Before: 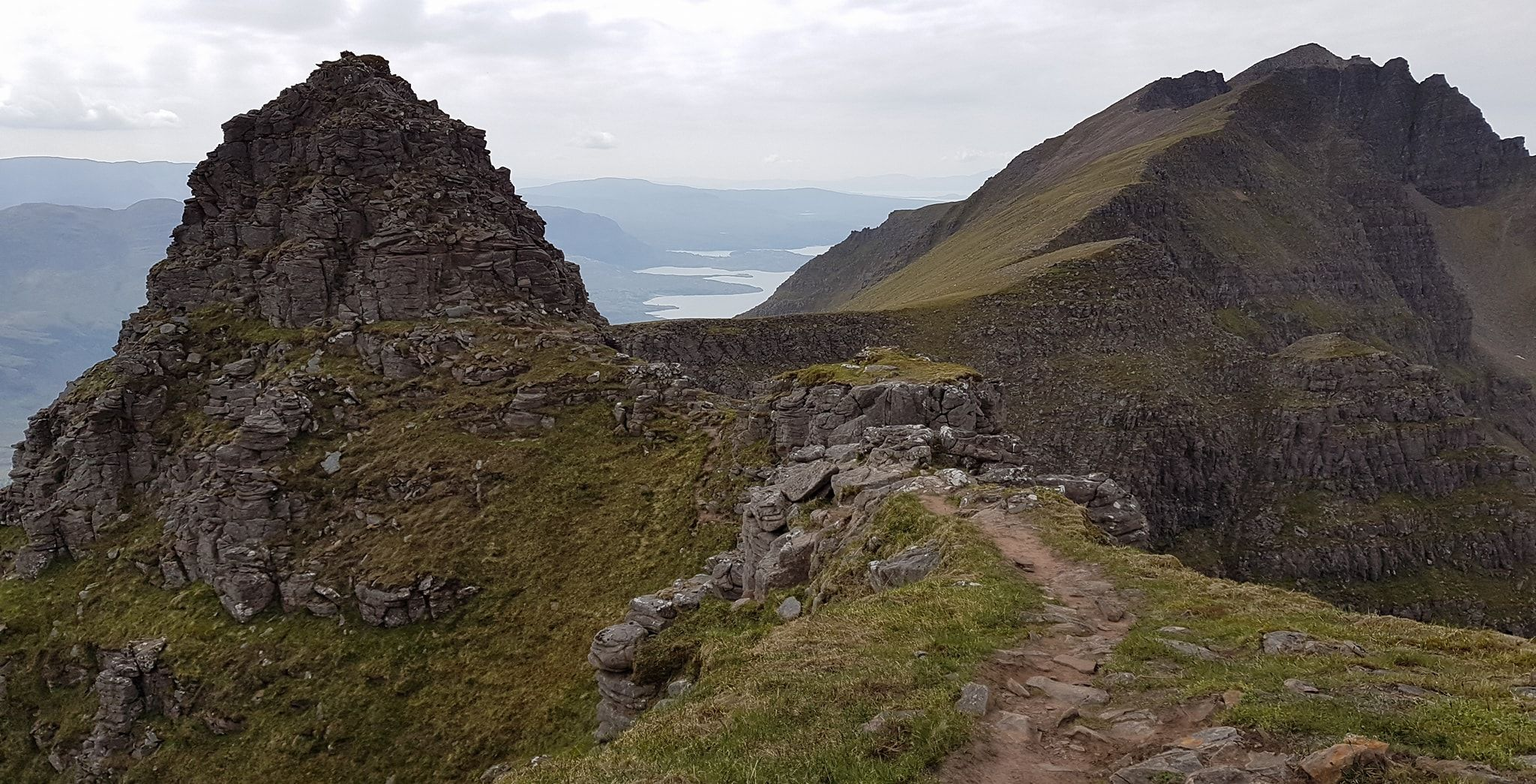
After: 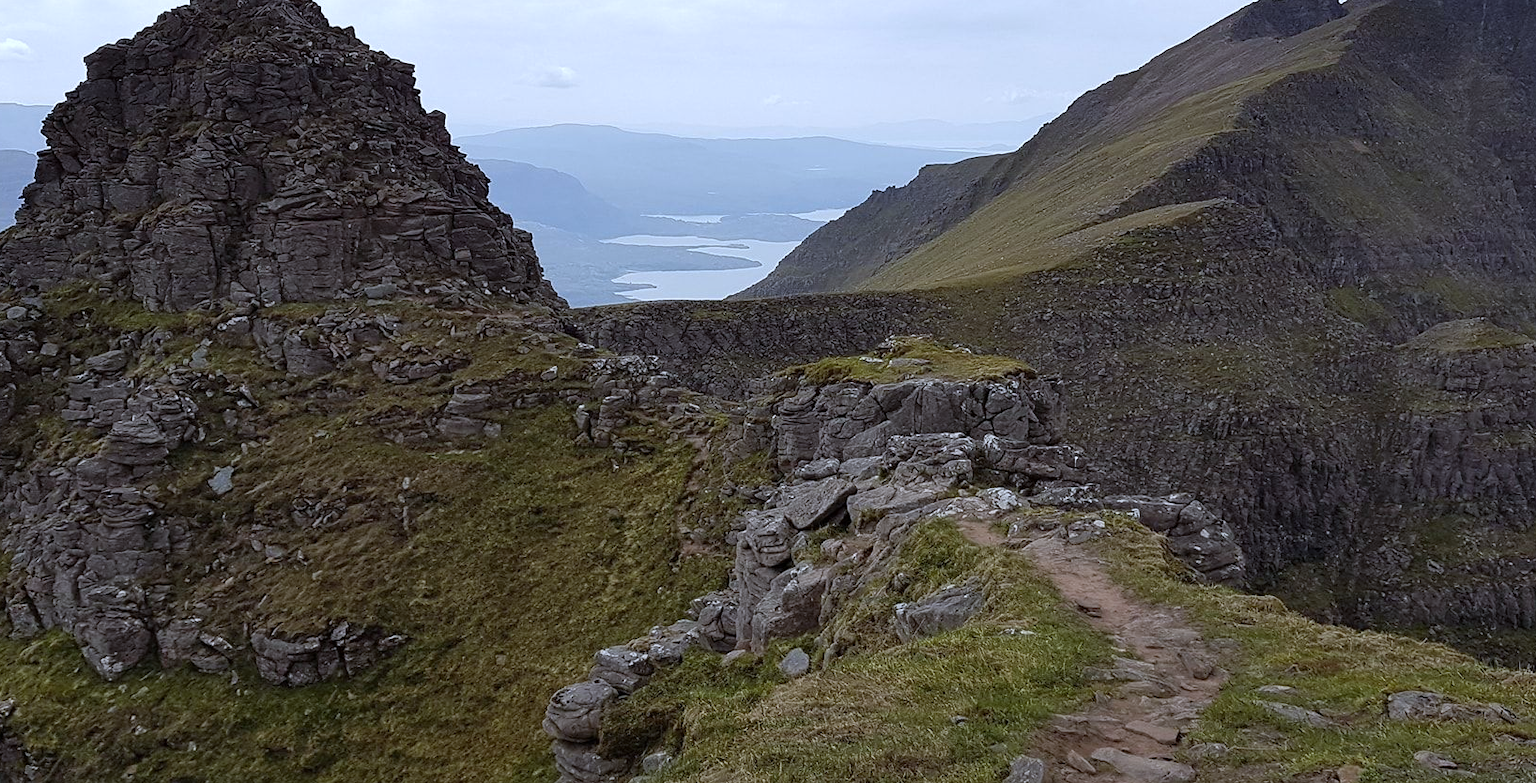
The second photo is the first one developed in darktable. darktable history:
white balance: red 0.931, blue 1.11
crop and rotate: left 10.071%, top 10.071%, right 10.02%, bottom 10.02%
